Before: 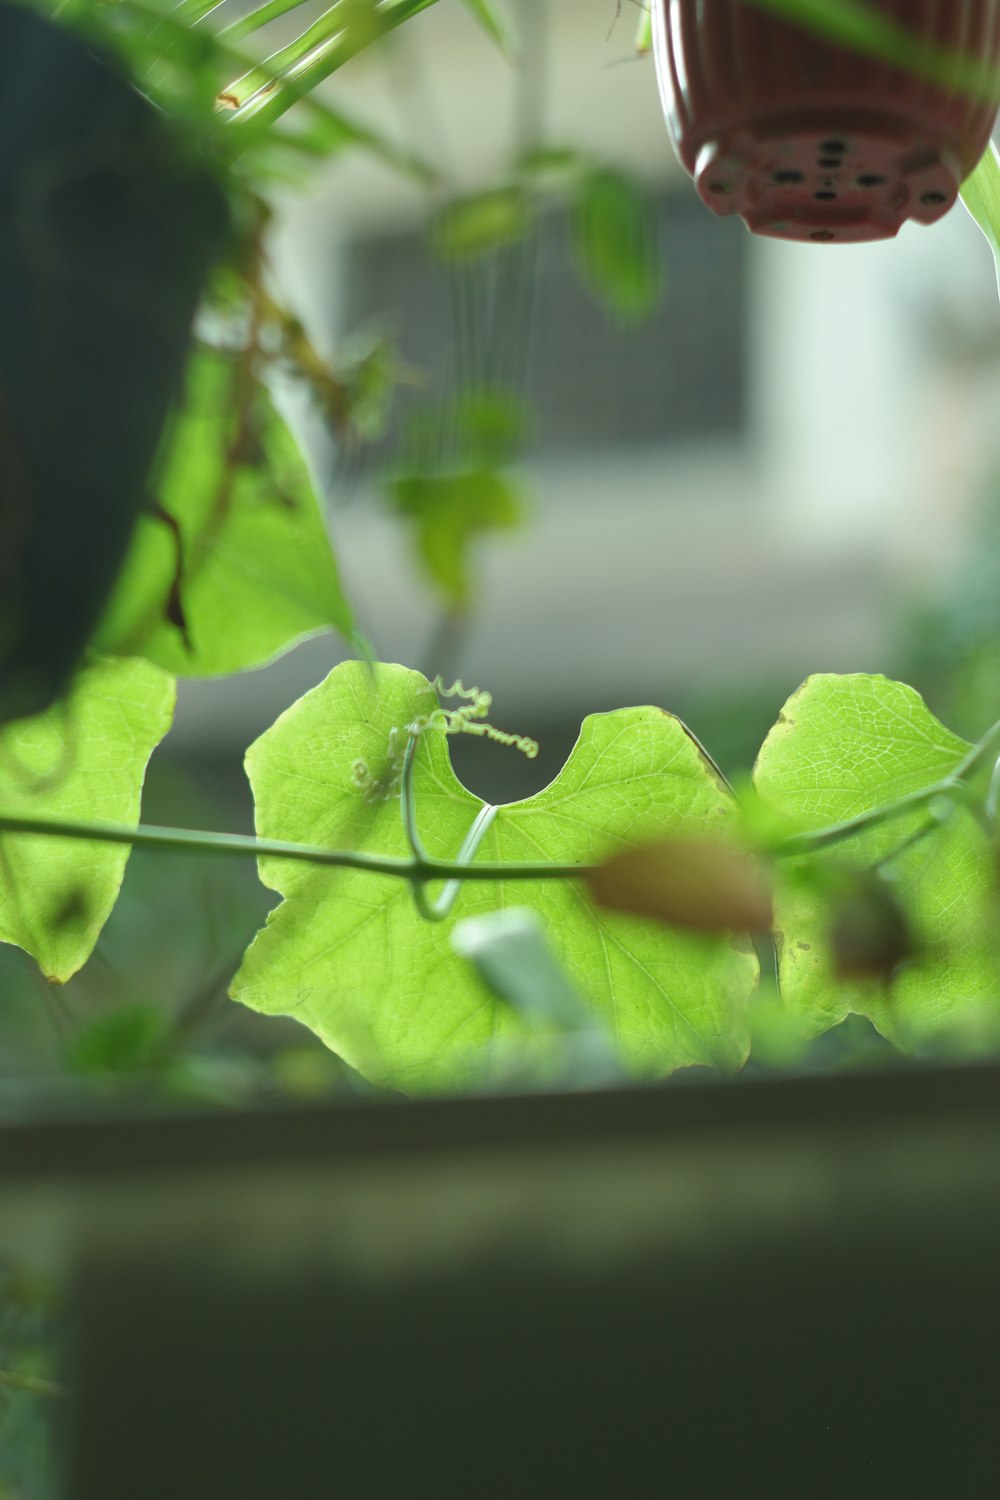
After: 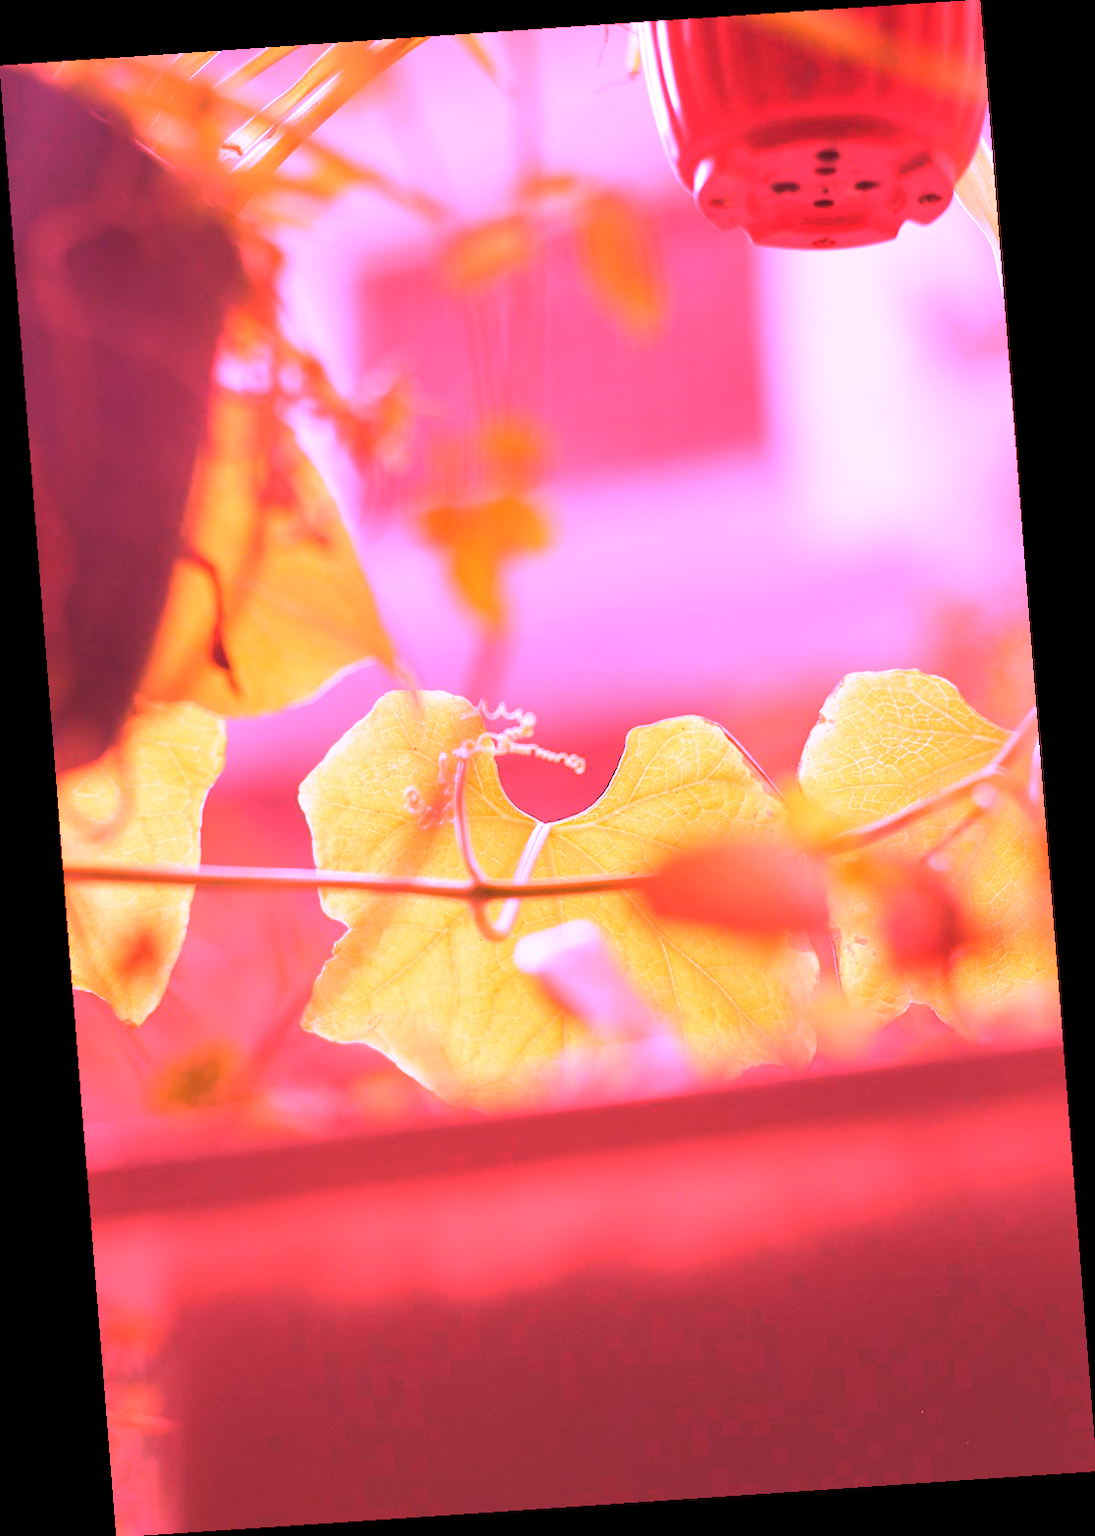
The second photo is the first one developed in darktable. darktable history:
rotate and perspective: rotation -4.2°, shear 0.006, automatic cropping off
white balance: red 4.26, blue 1.802
